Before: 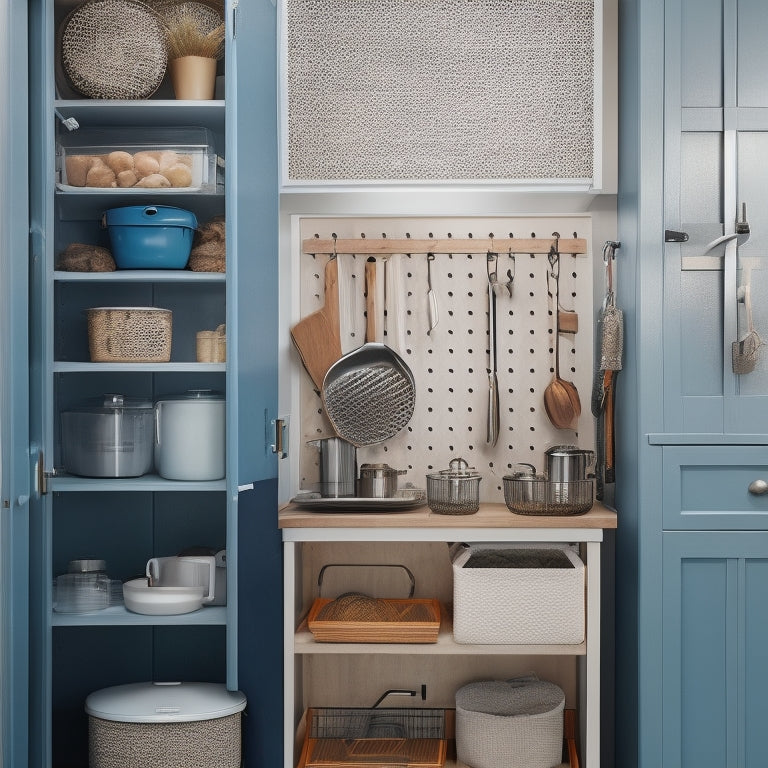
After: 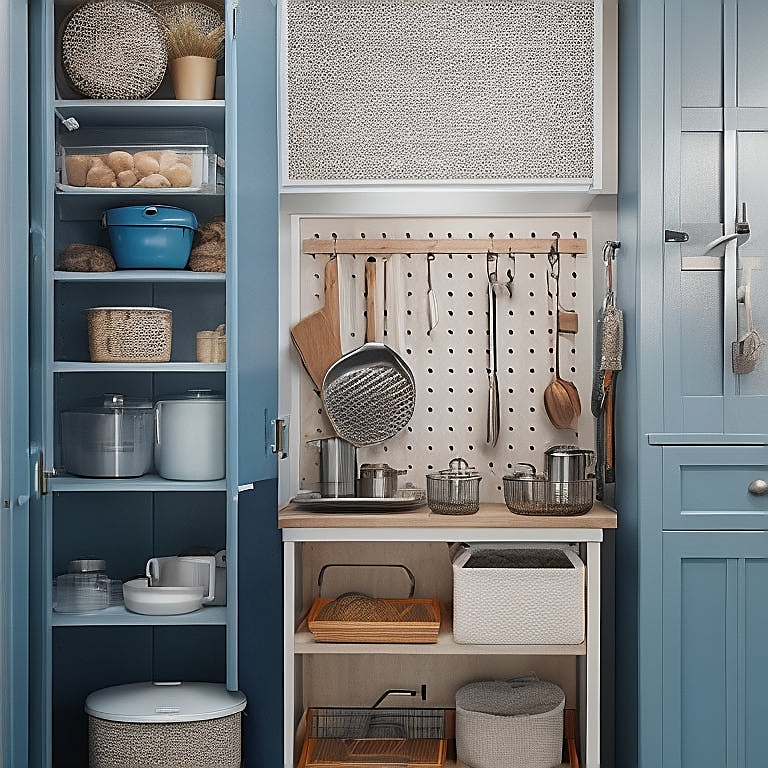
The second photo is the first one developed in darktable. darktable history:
sharpen: radius 1.357, amount 1.242, threshold 0.837
